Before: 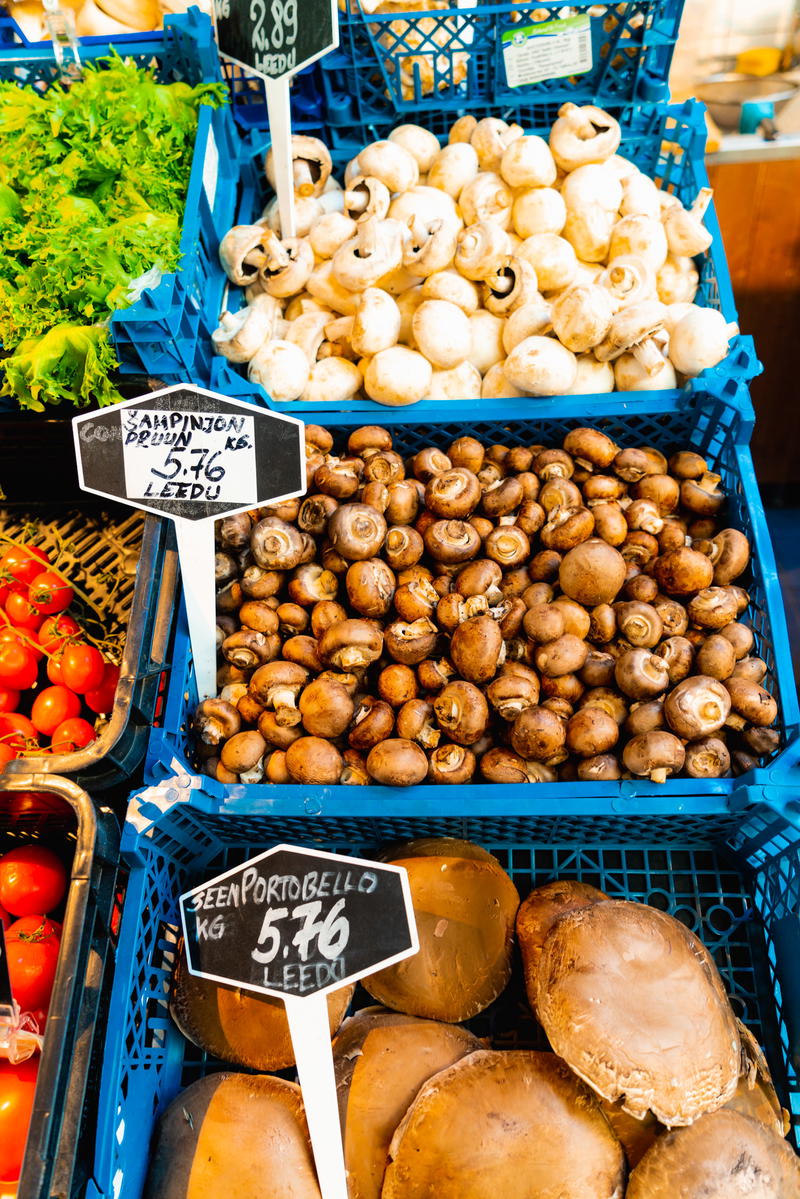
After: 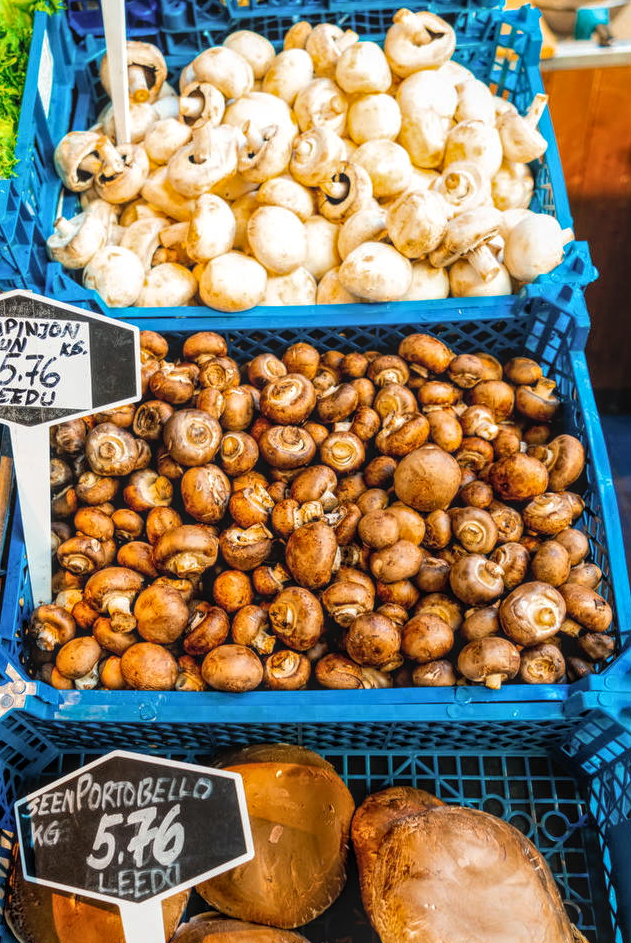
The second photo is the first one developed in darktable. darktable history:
local contrast: highlights 74%, shadows 55%, detail 176%, midtone range 0.207
crop and rotate: left 20.74%, top 7.912%, right 0.375%, bottom 13.378%
